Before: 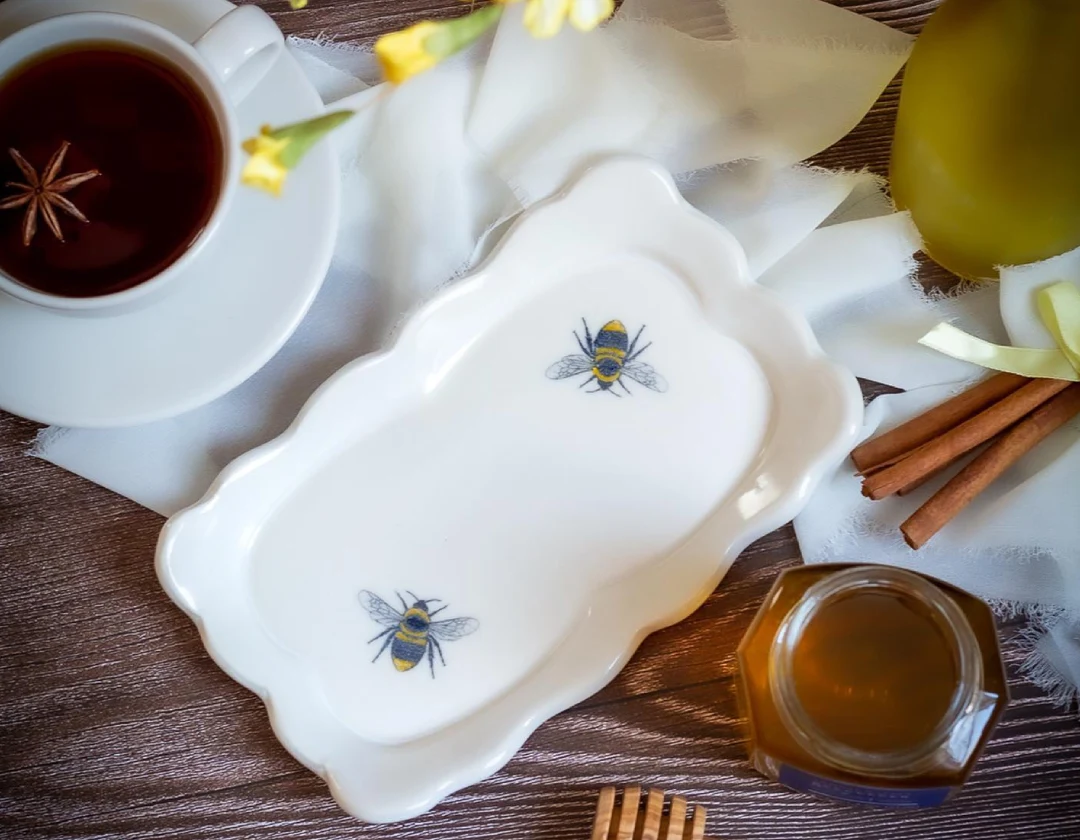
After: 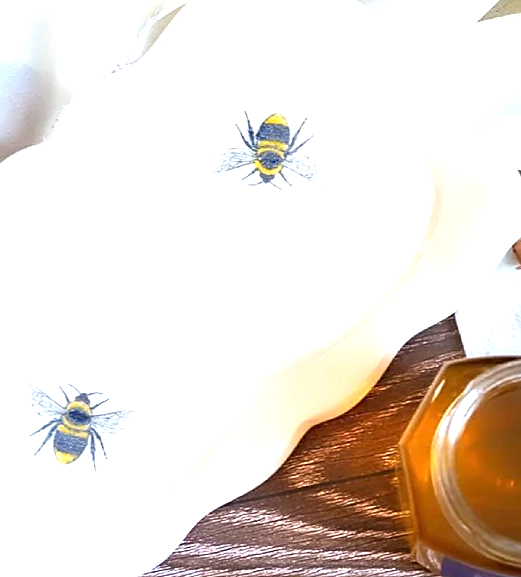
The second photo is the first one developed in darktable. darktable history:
exposure: exposure 1.25 EV, compensate exposure bias true, compensate highlight preservation false
sharpen: on, module defaults
crop: left 31.379%, top 24.658%, right 20.326%, bottom 6.628%
